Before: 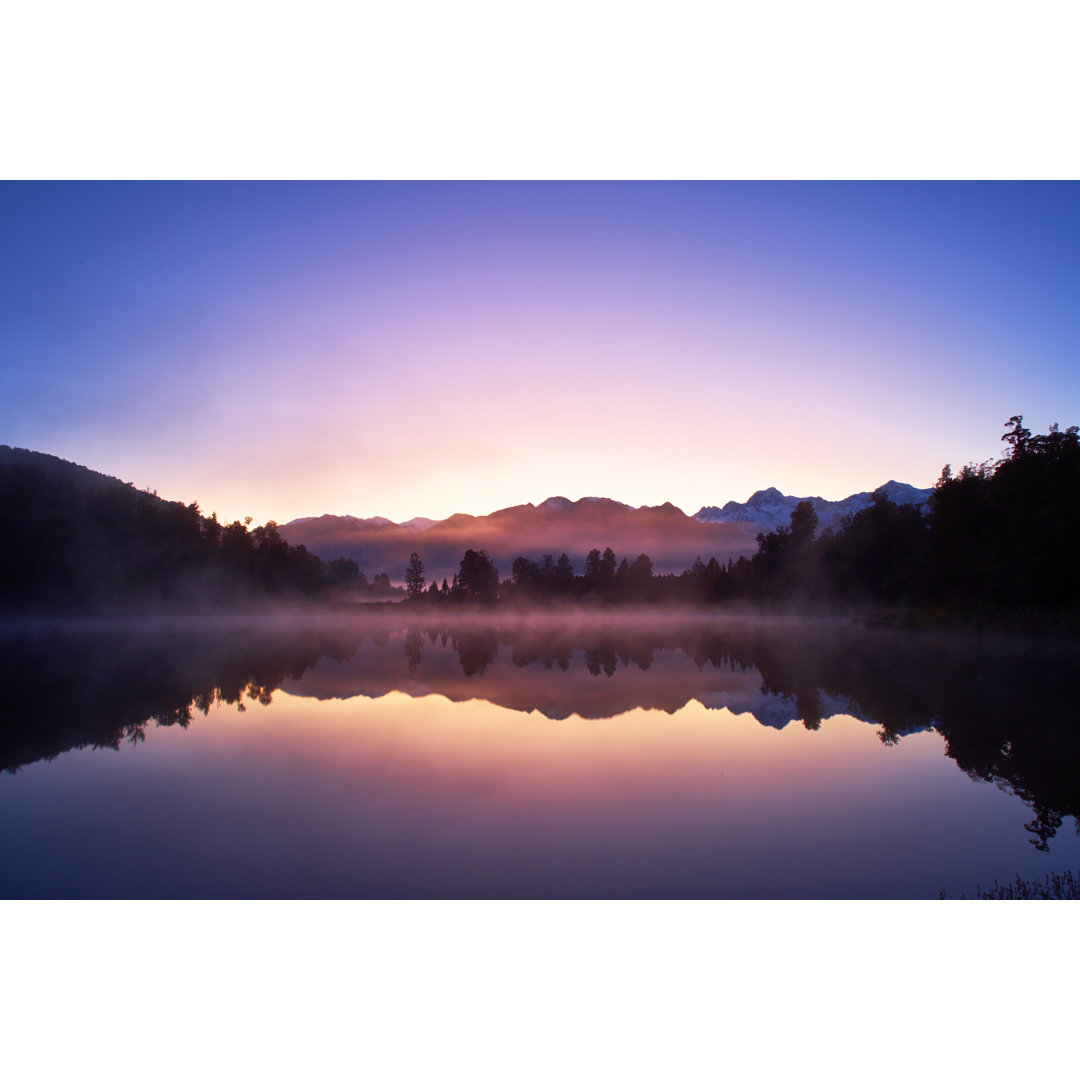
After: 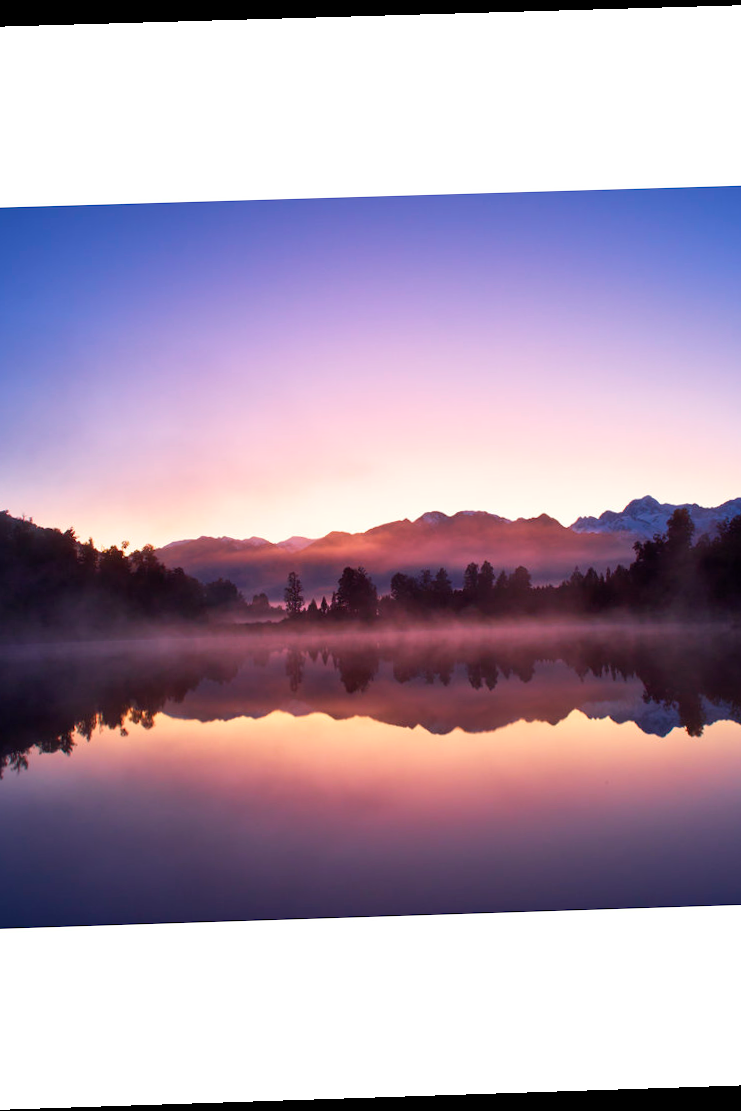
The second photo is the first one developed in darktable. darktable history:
rotate and perspective: rotation -1.77°, lens shift (horizontal) 0.004, automatic cropping off
crop and rotate: left 12.648%, right 20.685%
